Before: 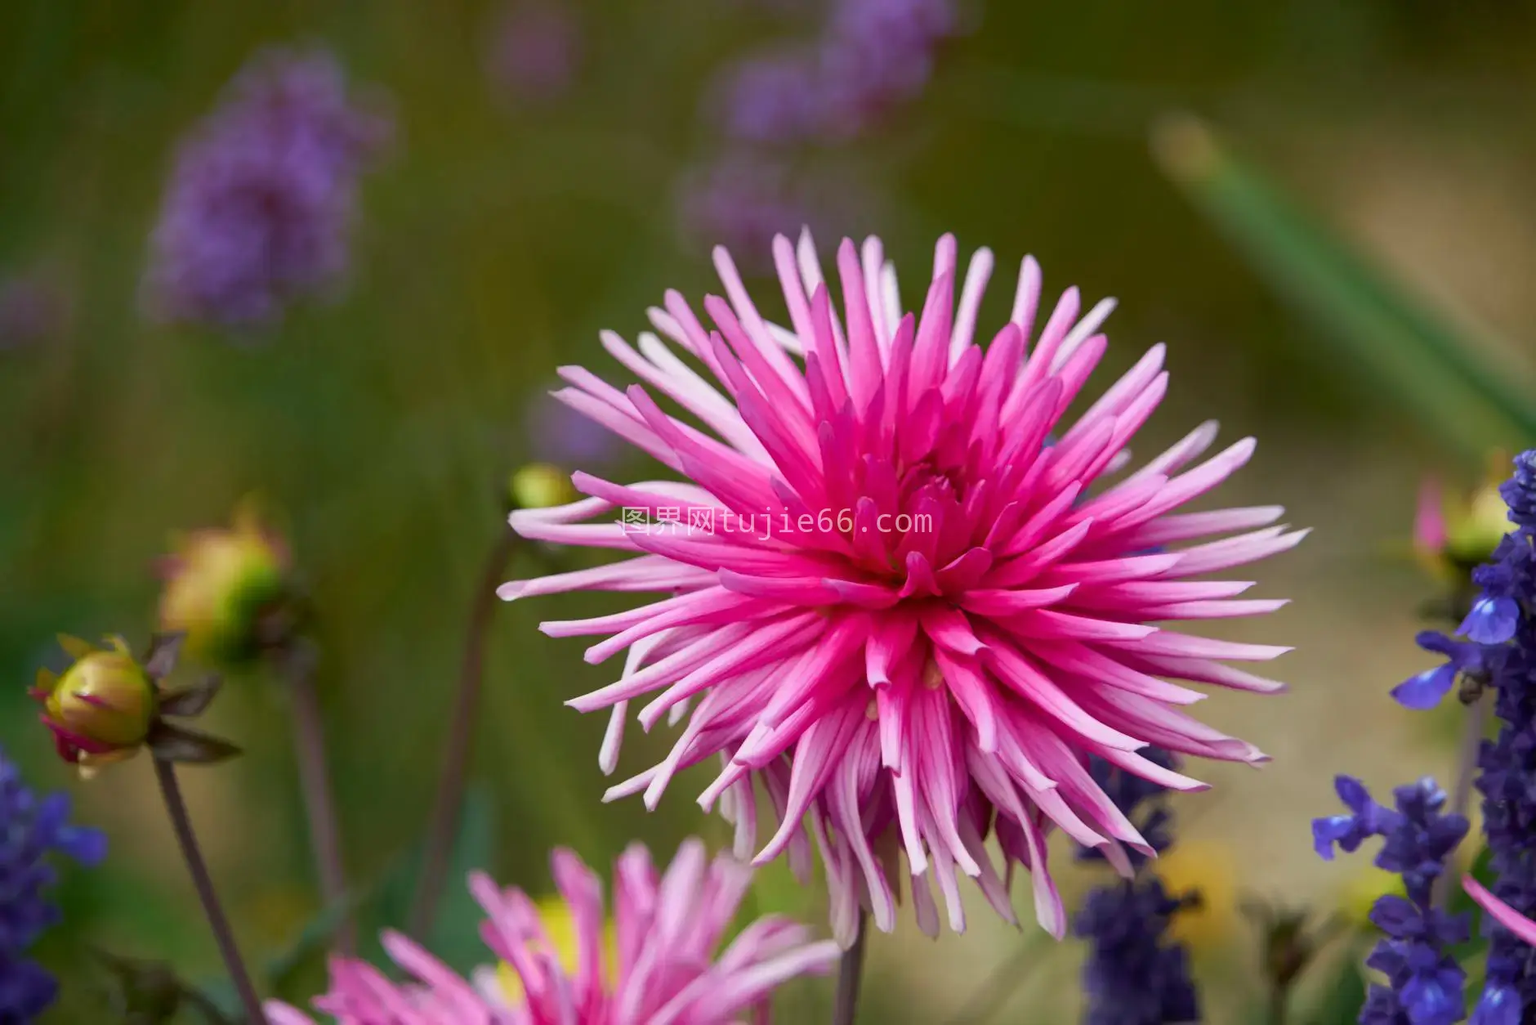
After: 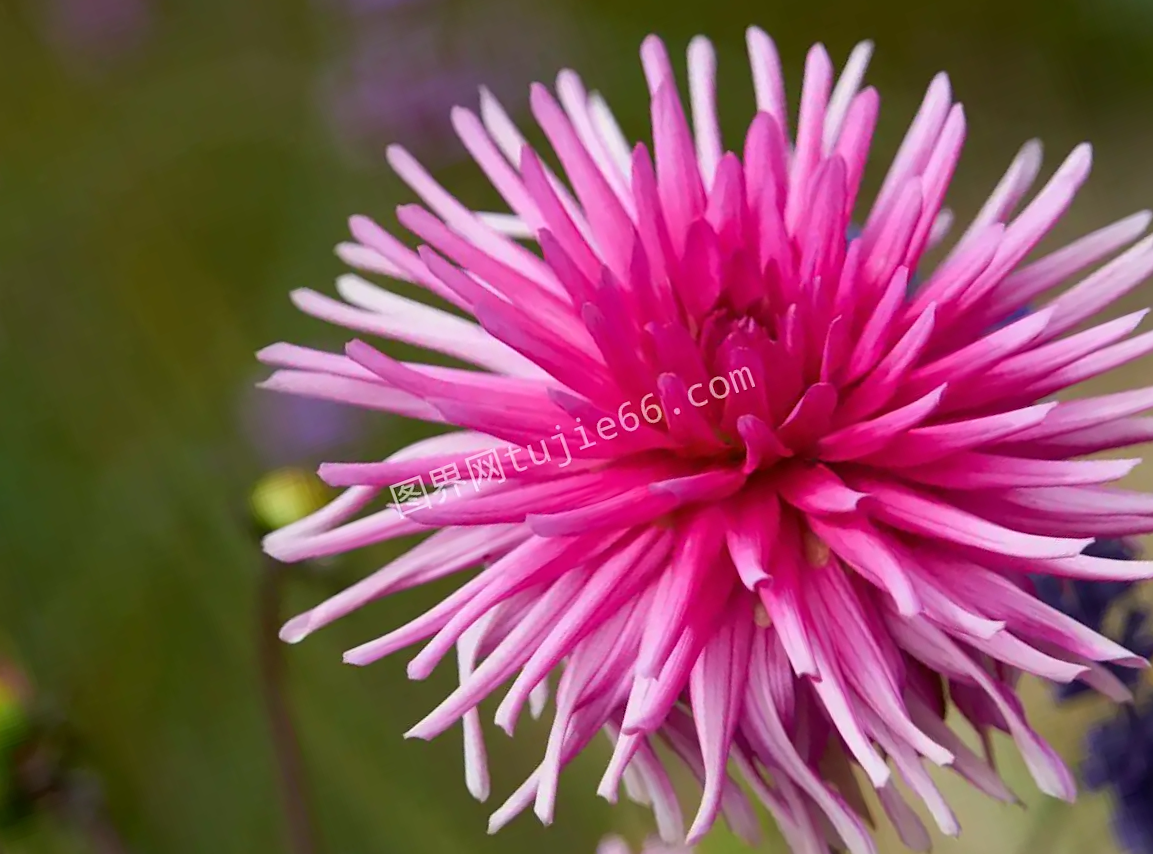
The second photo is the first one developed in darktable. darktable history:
sharpen: amount 0.206
crop and rotate: angle 19.97°, left 6.867%, right 4.089%, bottom 1.086%
